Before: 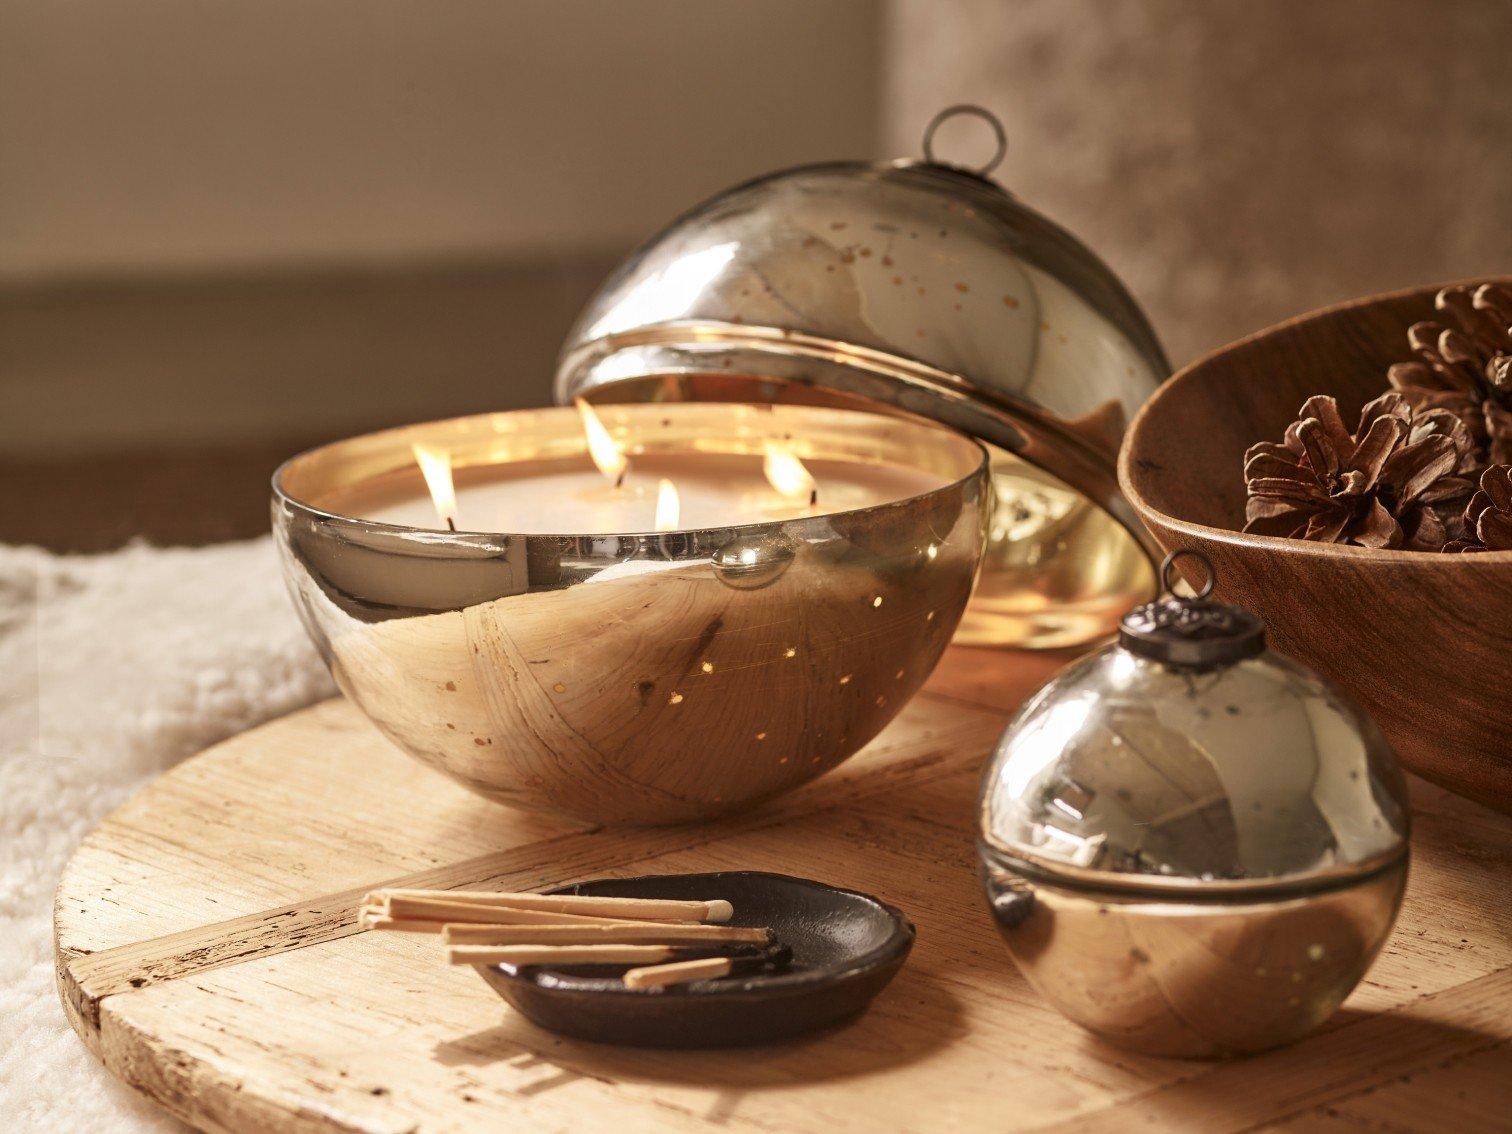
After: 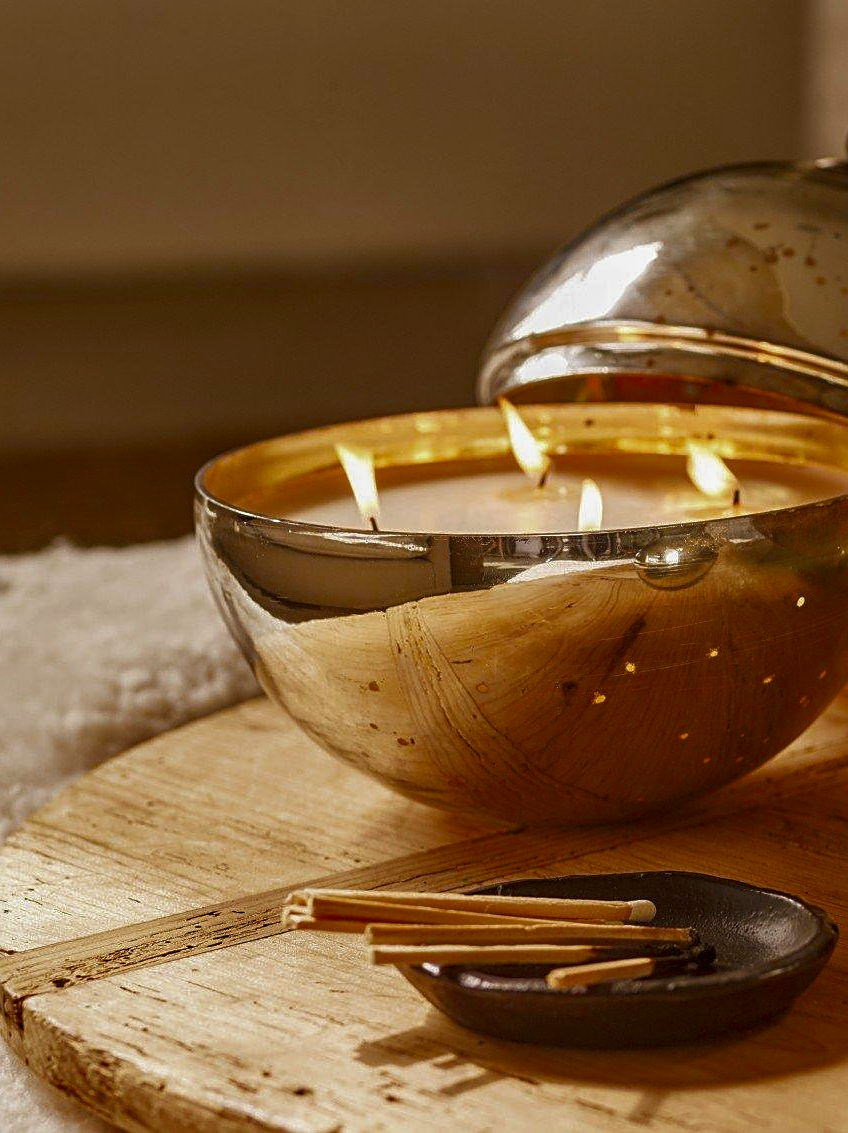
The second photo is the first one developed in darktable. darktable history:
color balance rgb: linear chroma grading › global chroma 14.74%, perceptual saturation grading › global saturation 9.66%, saturation formula JzAzBz (2021)
tone curve: curves: ch0 [(0, 0) (0.91, 0.76) (0.997, 0.913)], color space Lab, independent channels, preserve colors none
crop: left 5.15%, right 38.755%
local contrast: detail 130%
sharpen: on, module defaults
